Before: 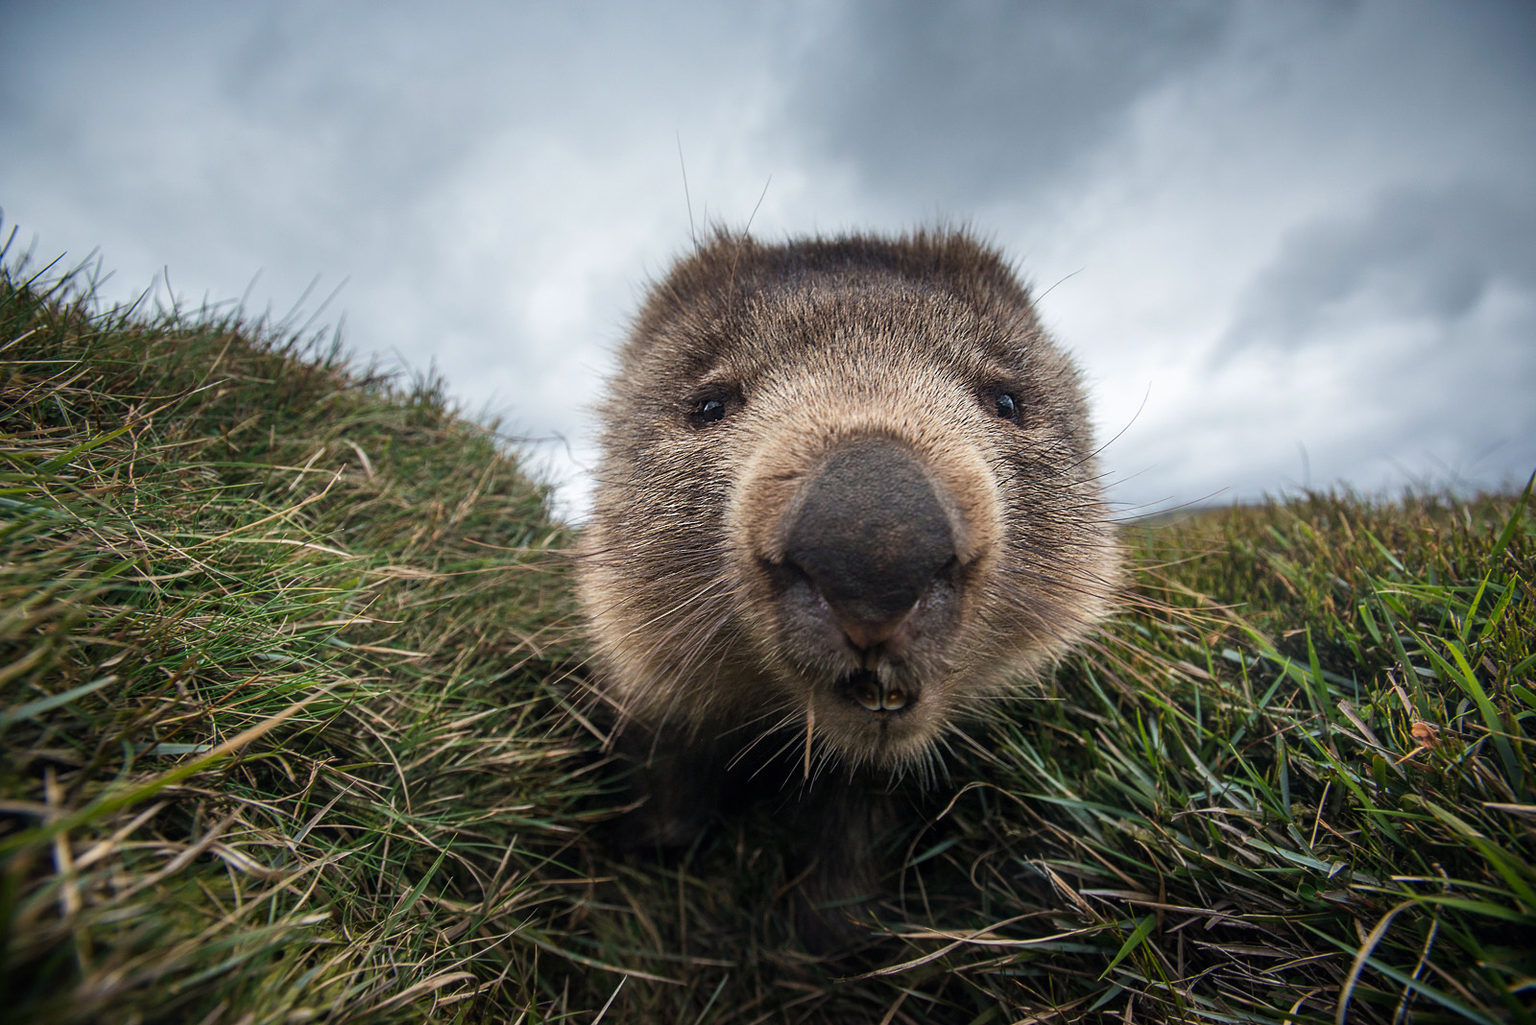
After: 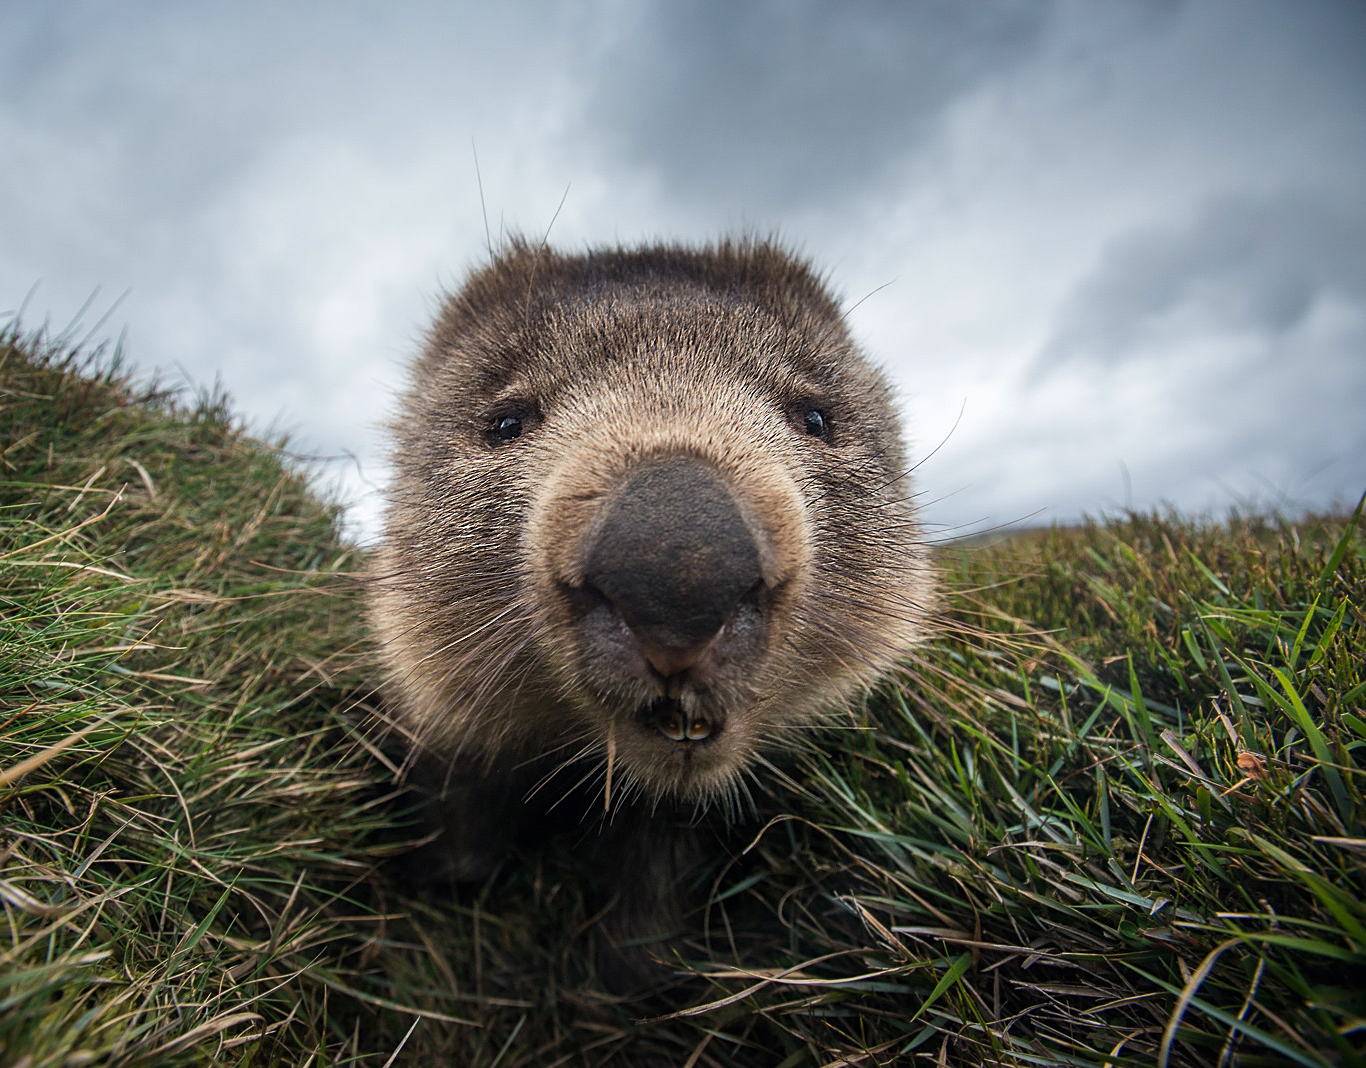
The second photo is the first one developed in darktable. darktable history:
crop and rotate: left 14.612%
sharpen: amount 0.205
